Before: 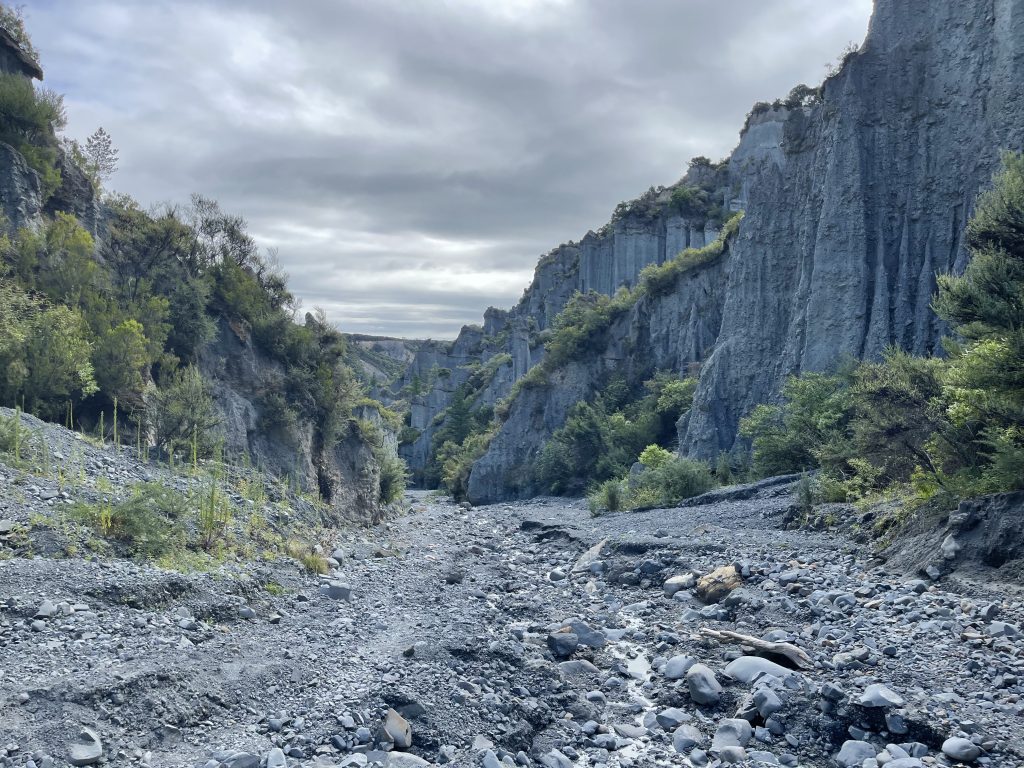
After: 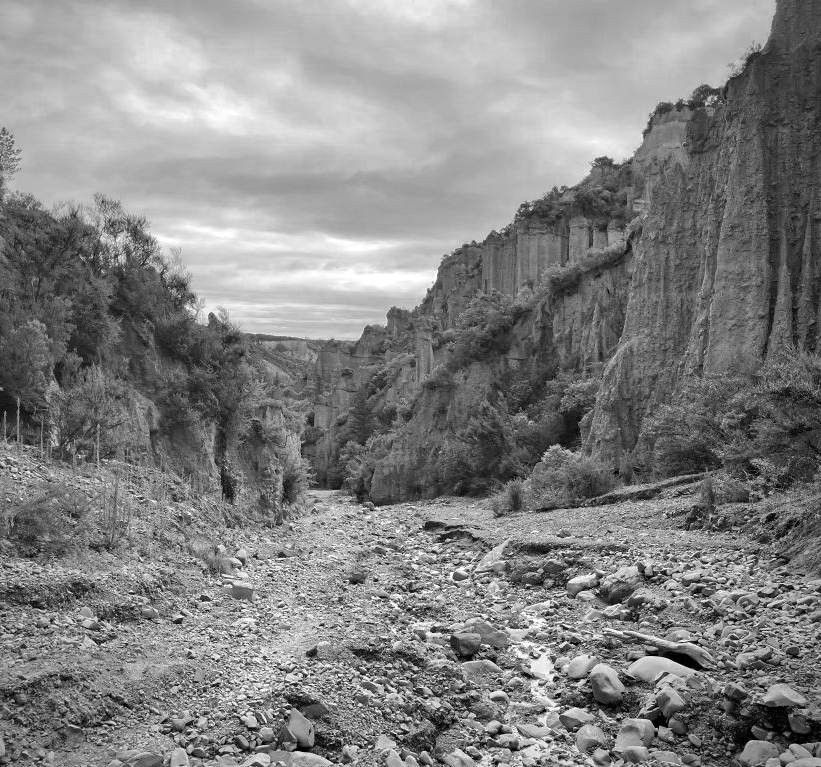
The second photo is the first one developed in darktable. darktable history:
color zones: curves: ch0 [(0, 0.613) (0.01, 0.613) (0.245, 0.448) (0.498, 0.529) (0.642, 0.665) (0.879, 0.777) (0.99, 0.613)]; ch1 [(0, 0) (0.143, 0) (0.286, 0) (0.429, 0) (0.571, 0) (0.714, 0) (0.857, 0)]
vignetting: automatic ratio true
haze removal: compatibility mode true, adaptive false
crop and rotate: left 9.535%, right 10.24%
